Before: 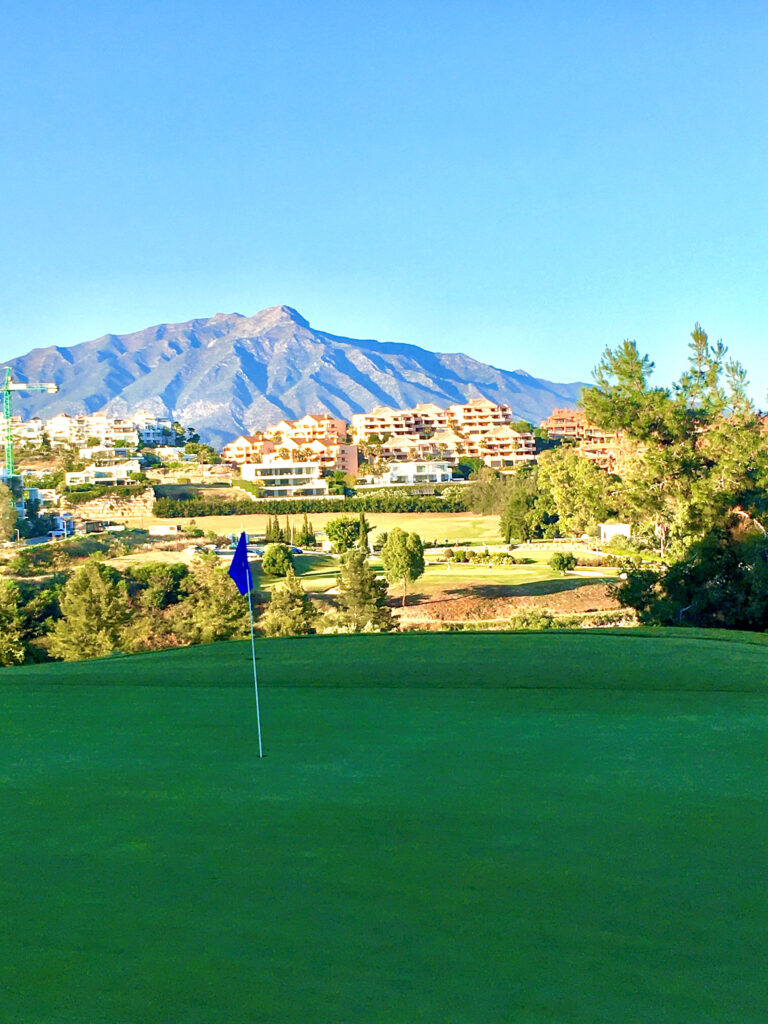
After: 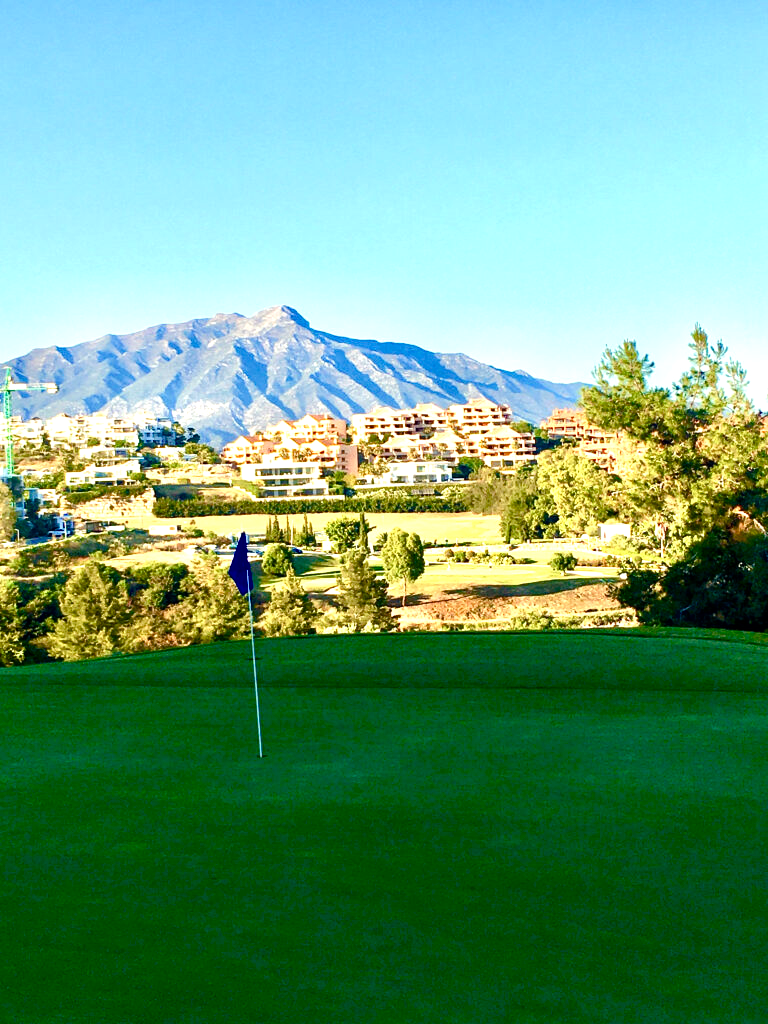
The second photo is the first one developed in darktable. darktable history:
color balance rgb: highlights gain › luminance 6.593%, highlights gain › chroma 2.492%, highlights gain › hue 93.06°, perceptual saturation grading › global saturation 13.978%, perceptual saturation grading › highlights -25.28%, perceptual saturation grading › shadows 24.793%, global vibrance 9.459%, contrast 14.551%, saturation formula JzAzBz (2021)
